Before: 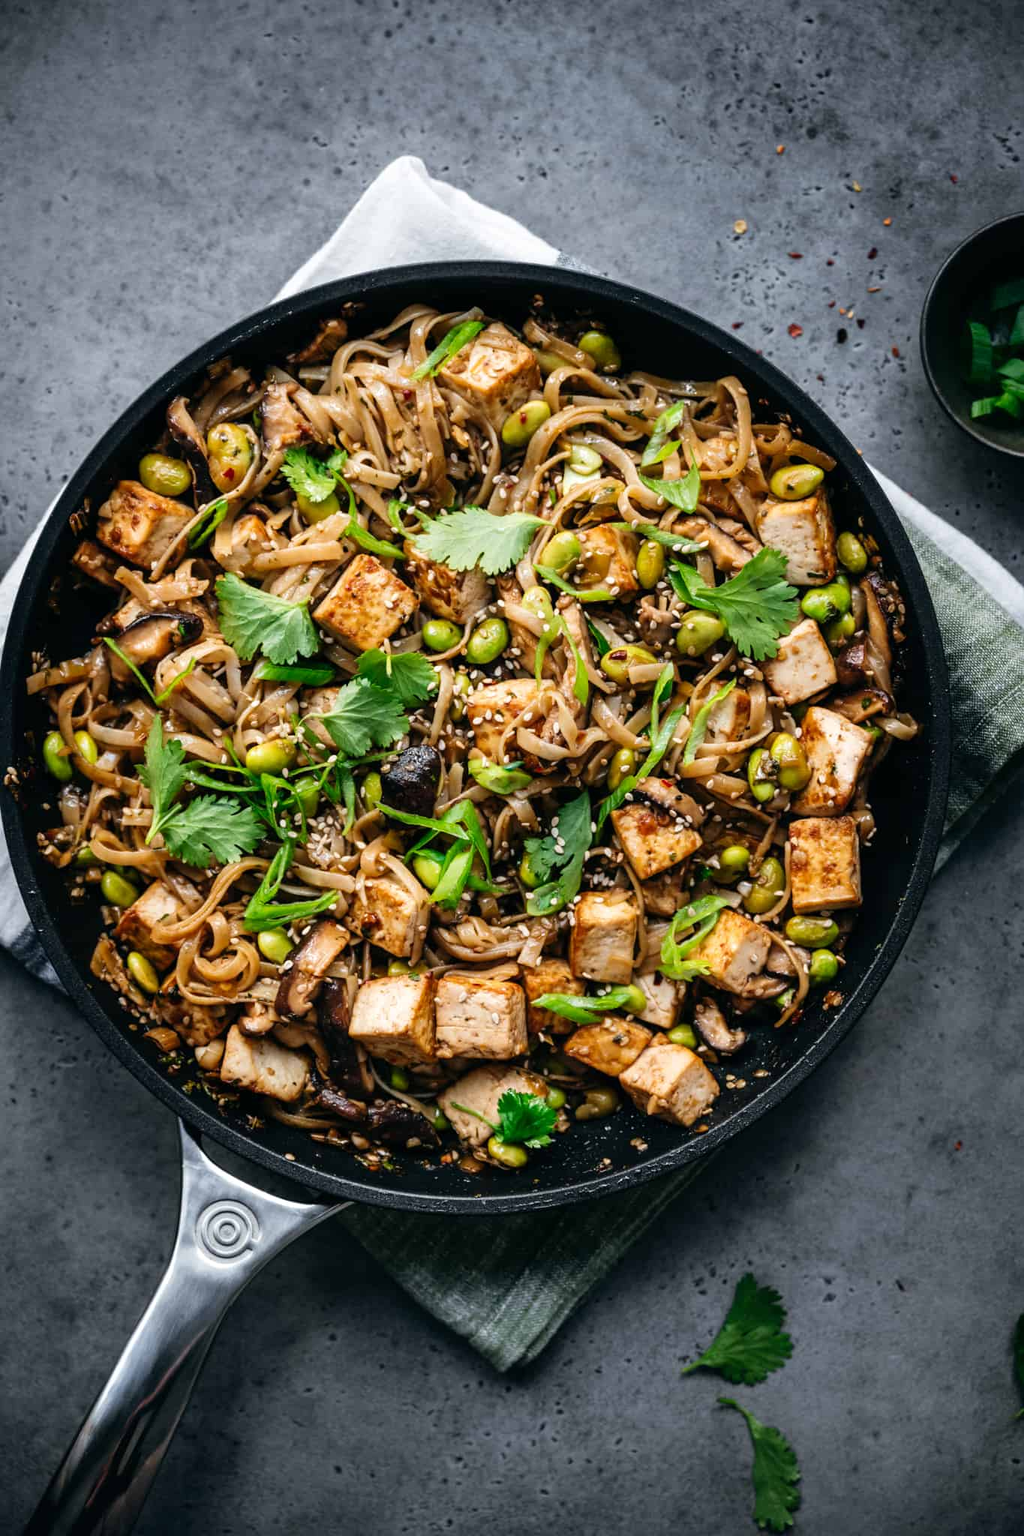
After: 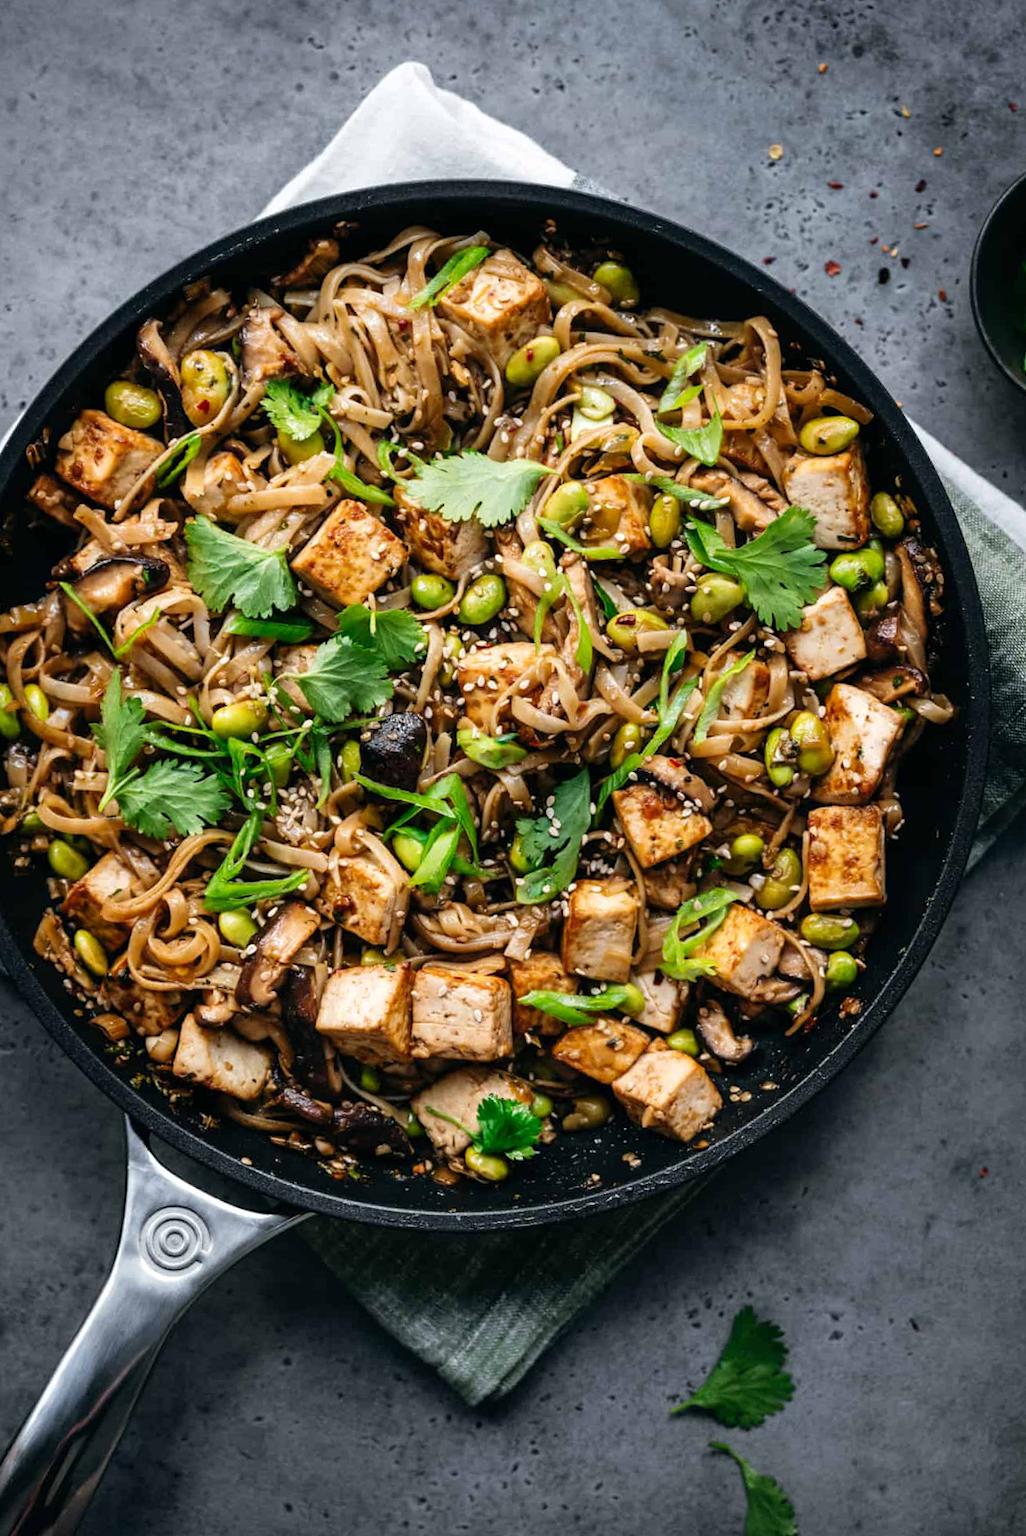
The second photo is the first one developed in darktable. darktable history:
crop and rotate: angle -1.85°, left 3.14%, top 4.211%, right 1.584%, bottom 0.724%
